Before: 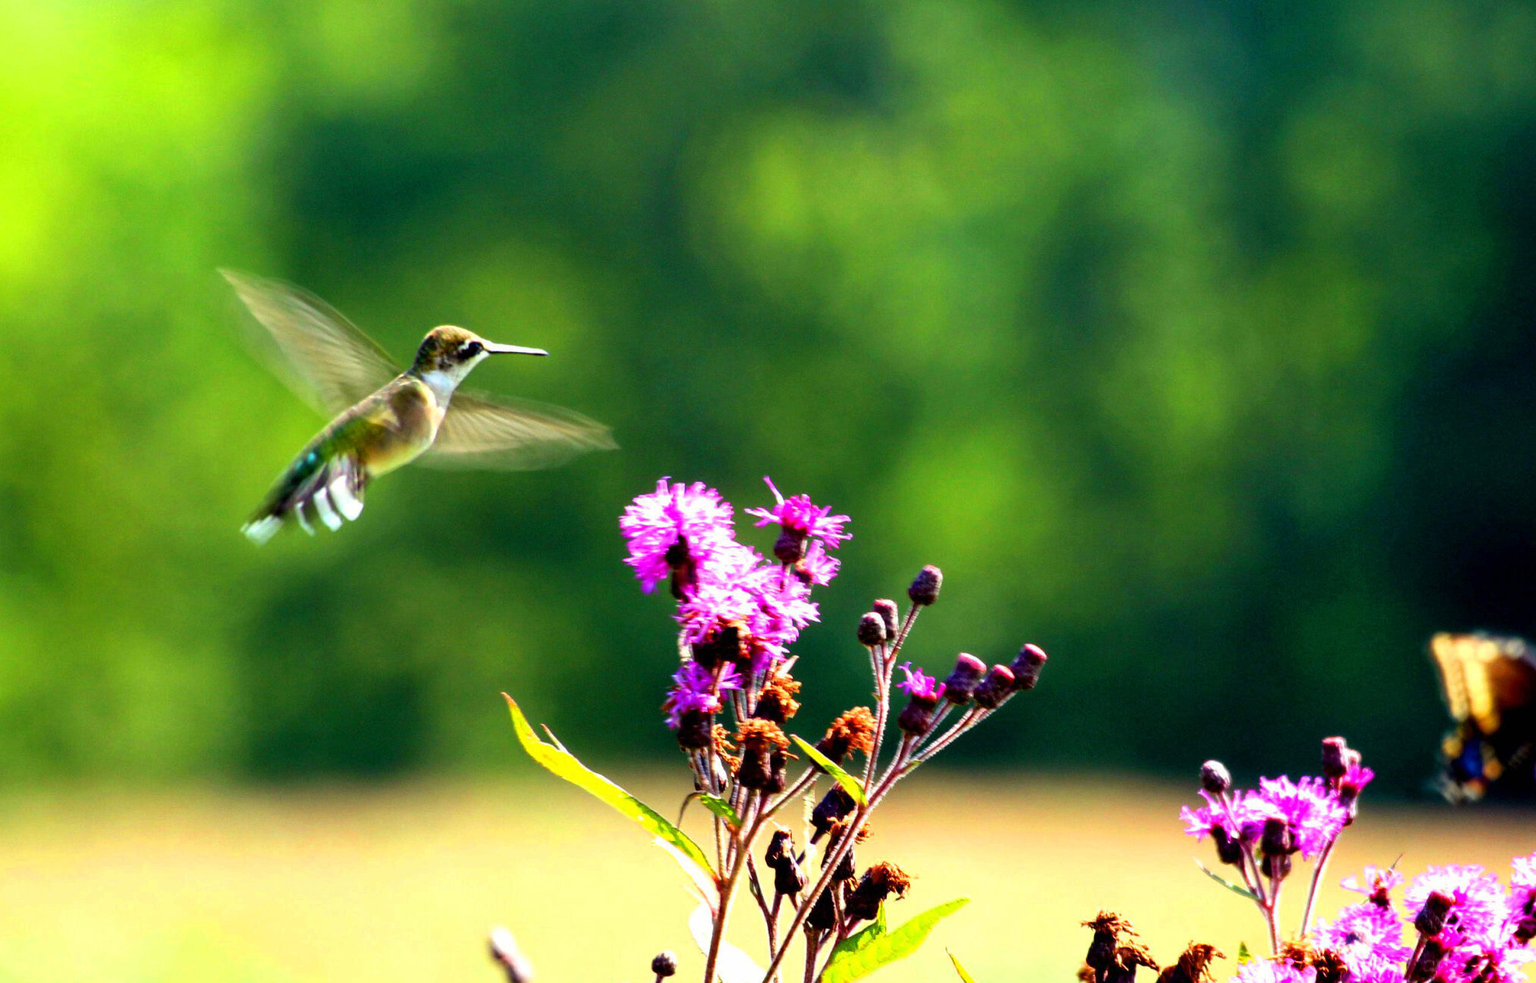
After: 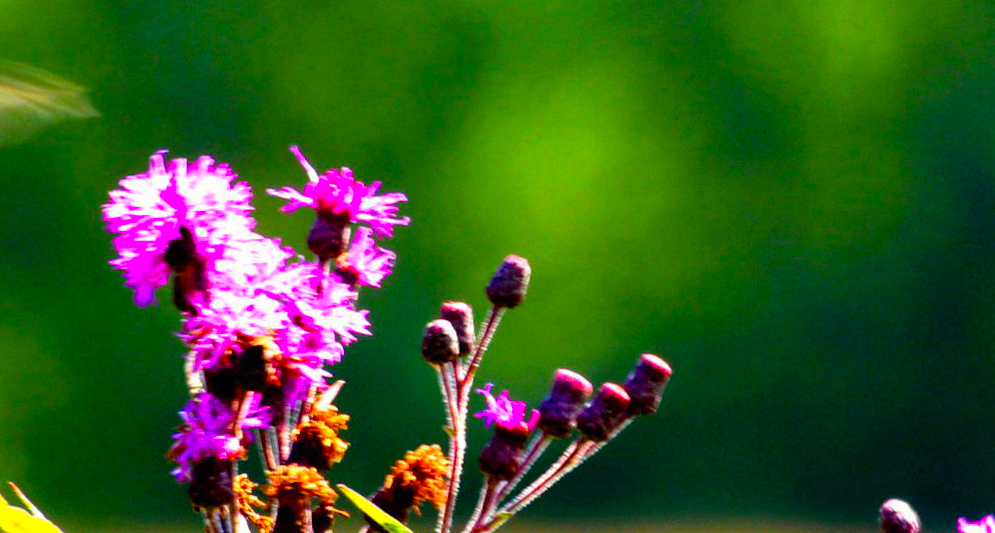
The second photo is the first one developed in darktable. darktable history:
crop: left 35.03%, top 36.625%, right 14.663%, bottom 20.057%
color balance rgb: linear chroma grading › global chroma 33.4%
tone equalizer: on, module defaults
rotate and perspective: rotation -2°, crop left 0.022, crop right 0.978, crop top 0.049, crop bottom 0.951
